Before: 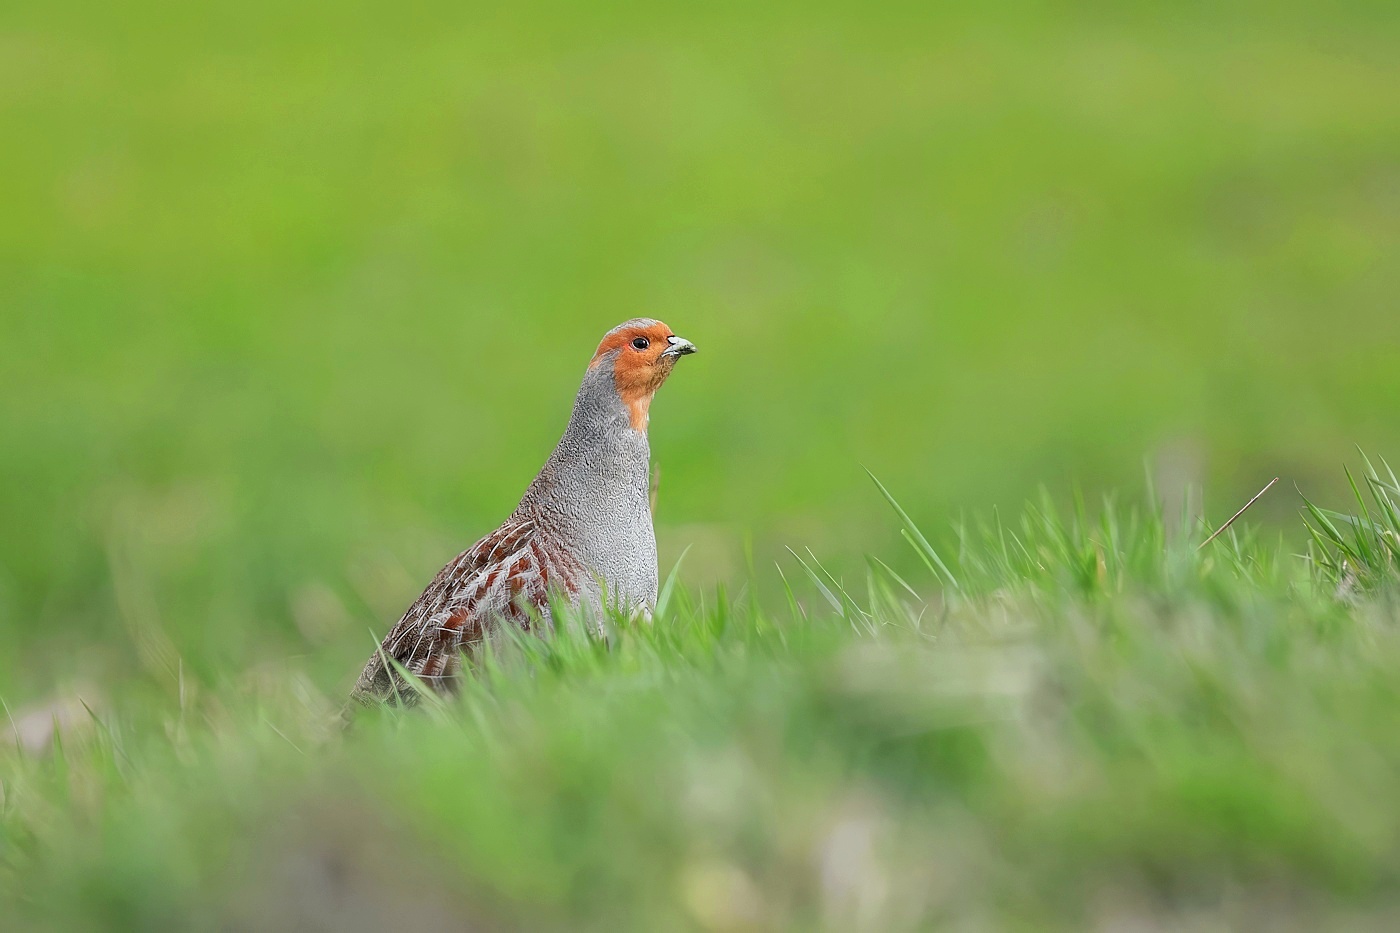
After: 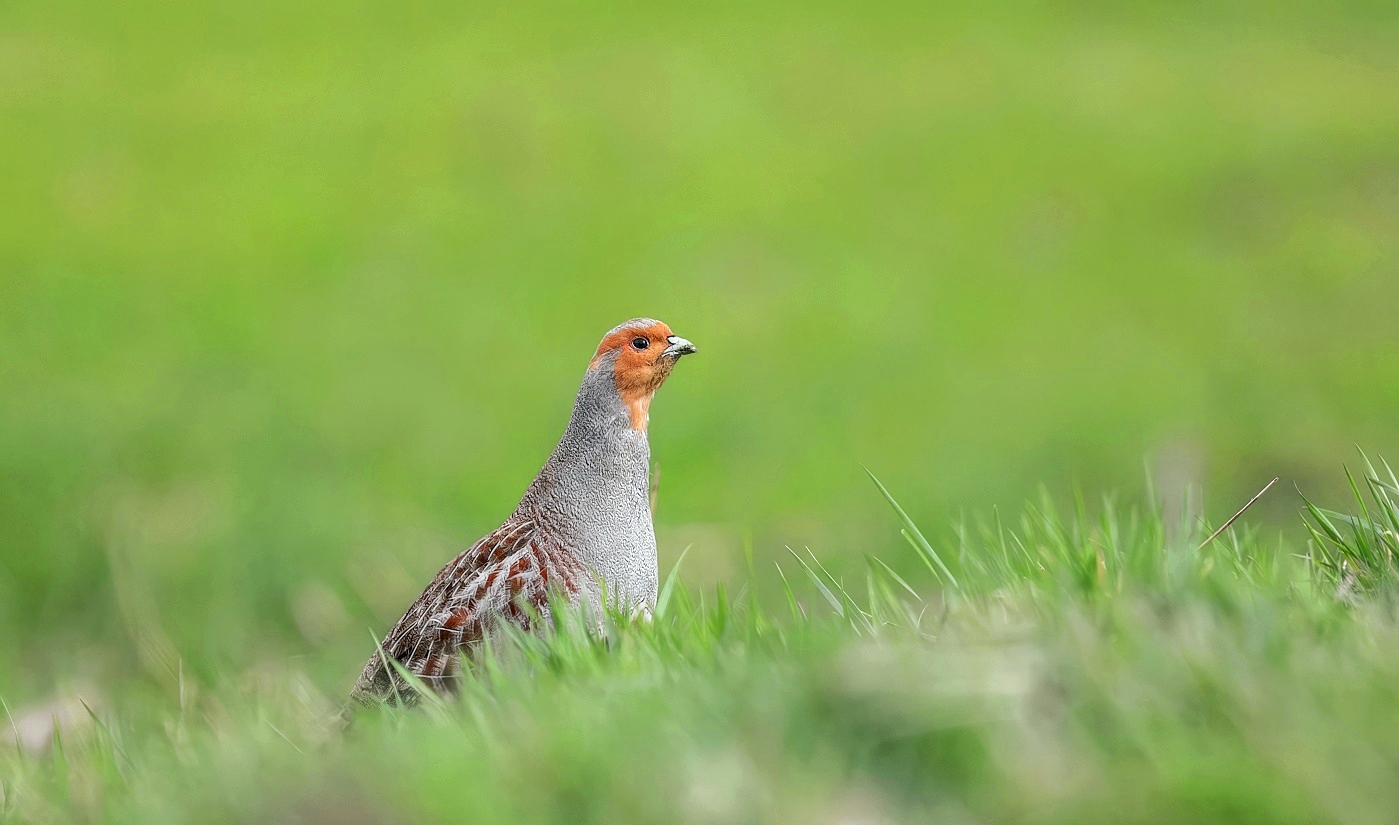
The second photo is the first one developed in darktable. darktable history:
local contrast: on, module defaults
crop and rotate: top 0%, bottom 11.516%
exposure: exposure 0.372 EV, compensate exposure bias true, compensate highlight preservation false
shadows and highlights: shadows 1.34, highlights 40.73, highlights color adjustment 72.93%
